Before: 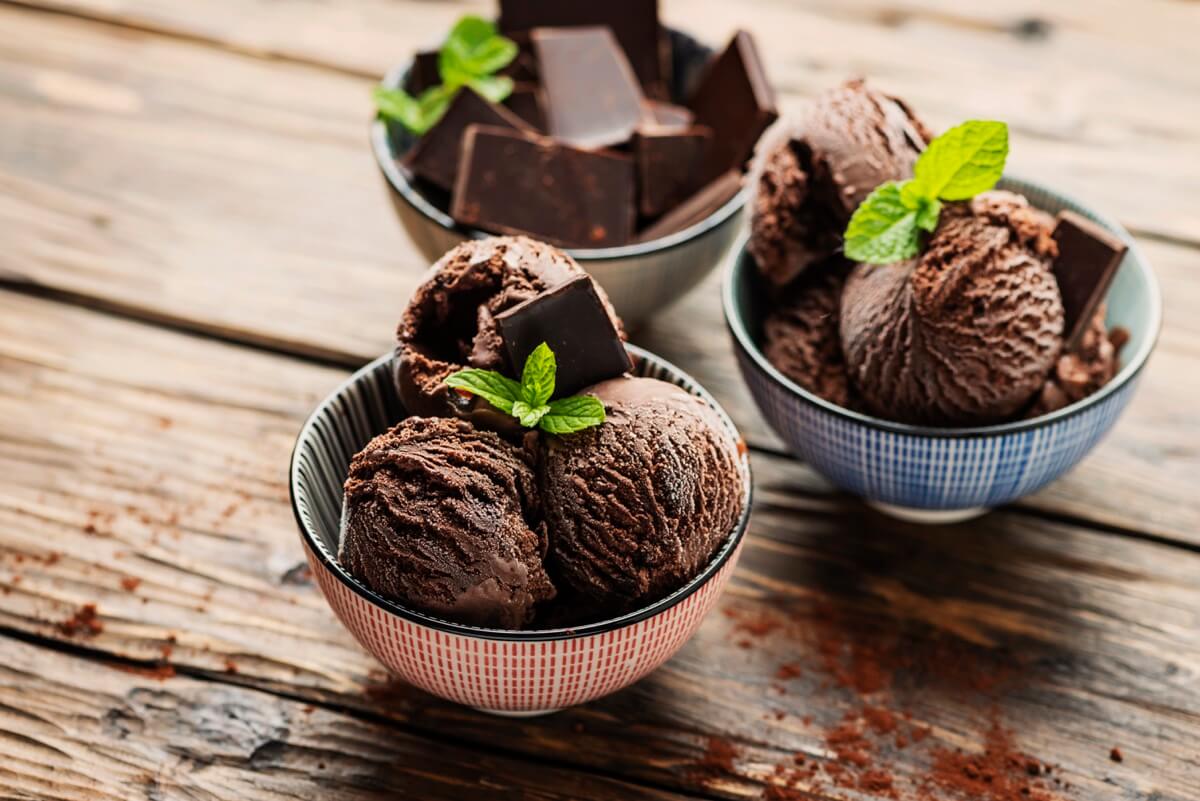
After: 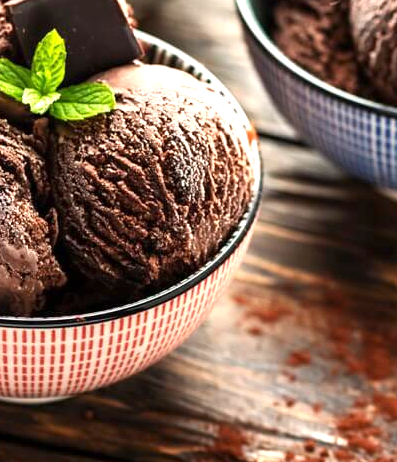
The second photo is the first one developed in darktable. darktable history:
exposure: exposure 1 EV, compensate highlight preservation false
crop: left 40.878%, top 39.176%, right 25.993%, bottom 3.081%
white balance: emerald 1
